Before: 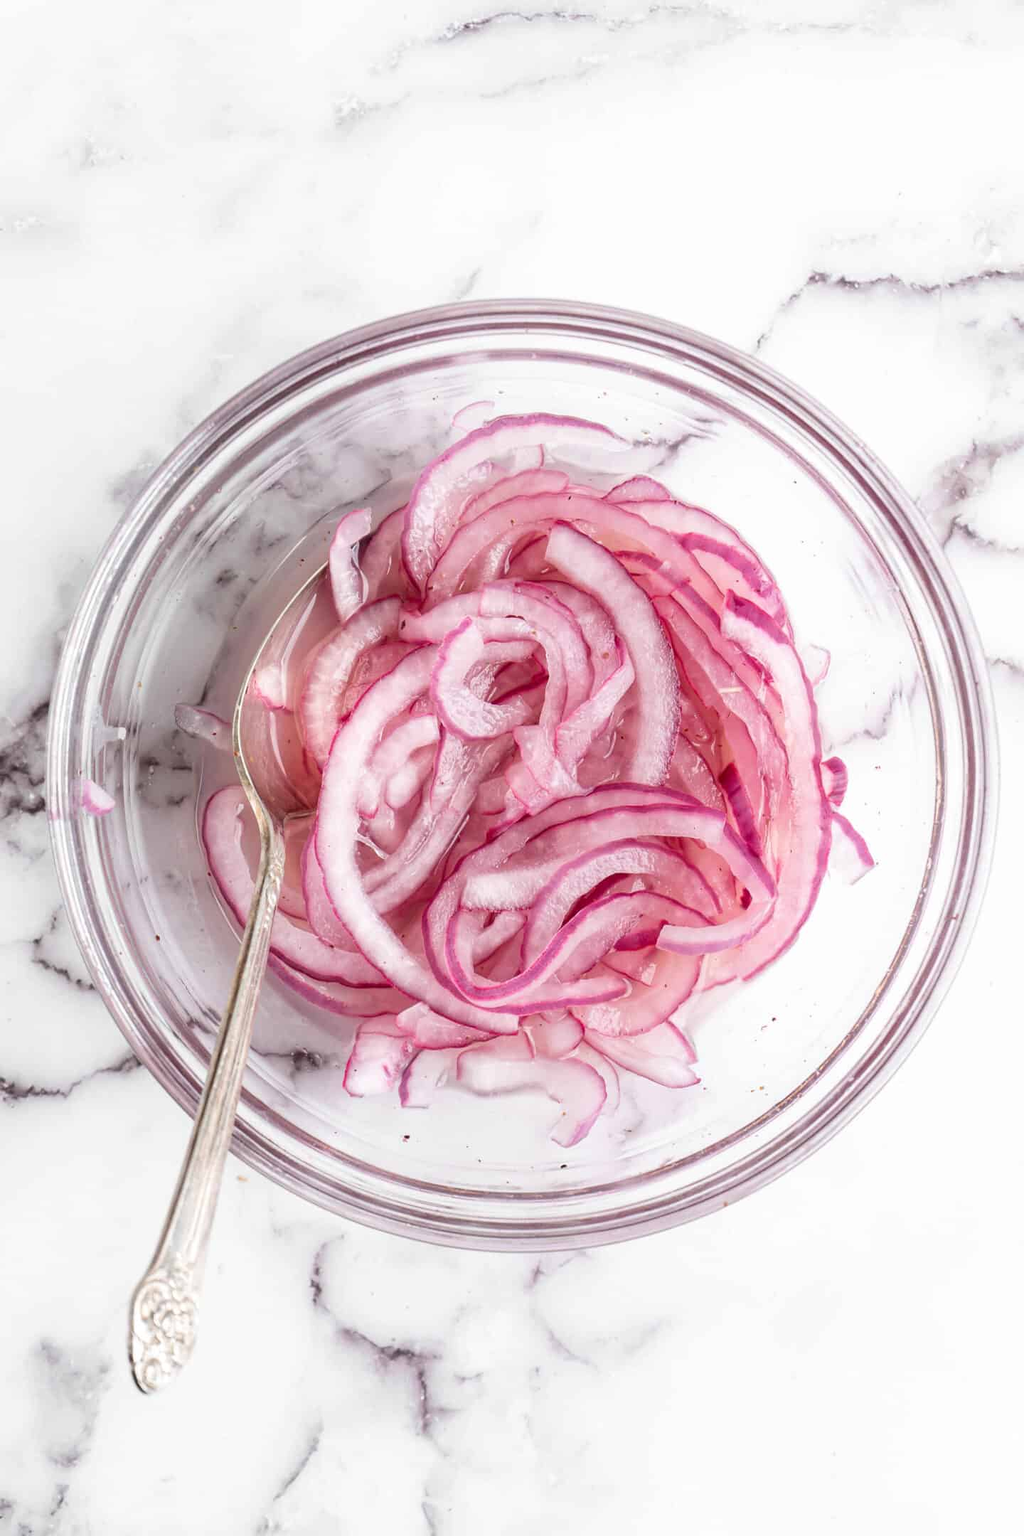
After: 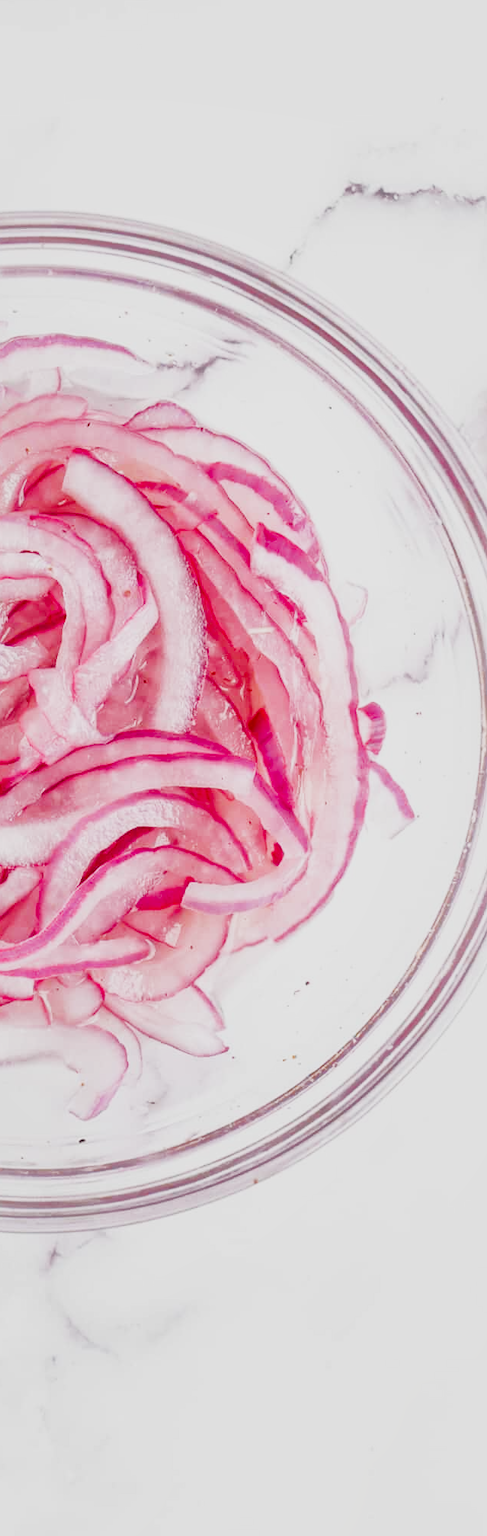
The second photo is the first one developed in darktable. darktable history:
sigmoid: on, module defaults
shadows and highlights: on, module defaults
color balance: output saturation 110%
crop: left 47.628%, top 6.643%, right 7.874%
exposure: black level correction 0, exposure 0.7 EV, compensate exposure bias true, compensate highlight preservation false
